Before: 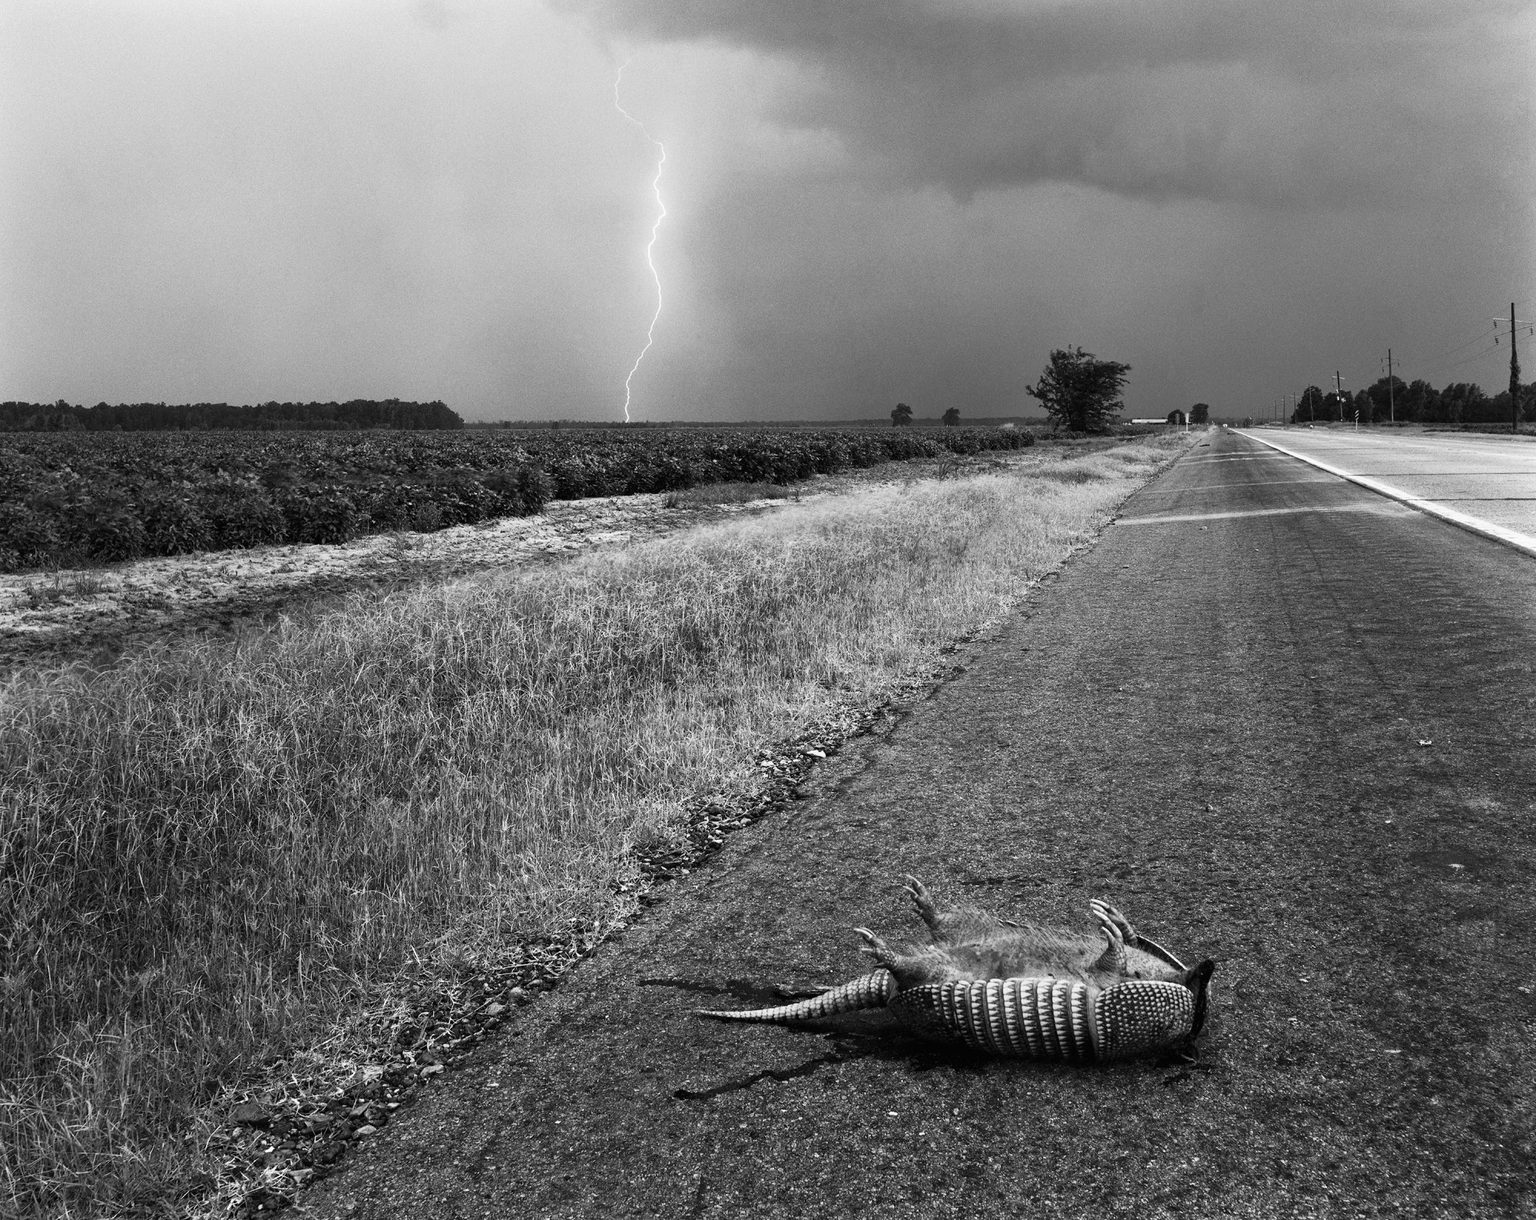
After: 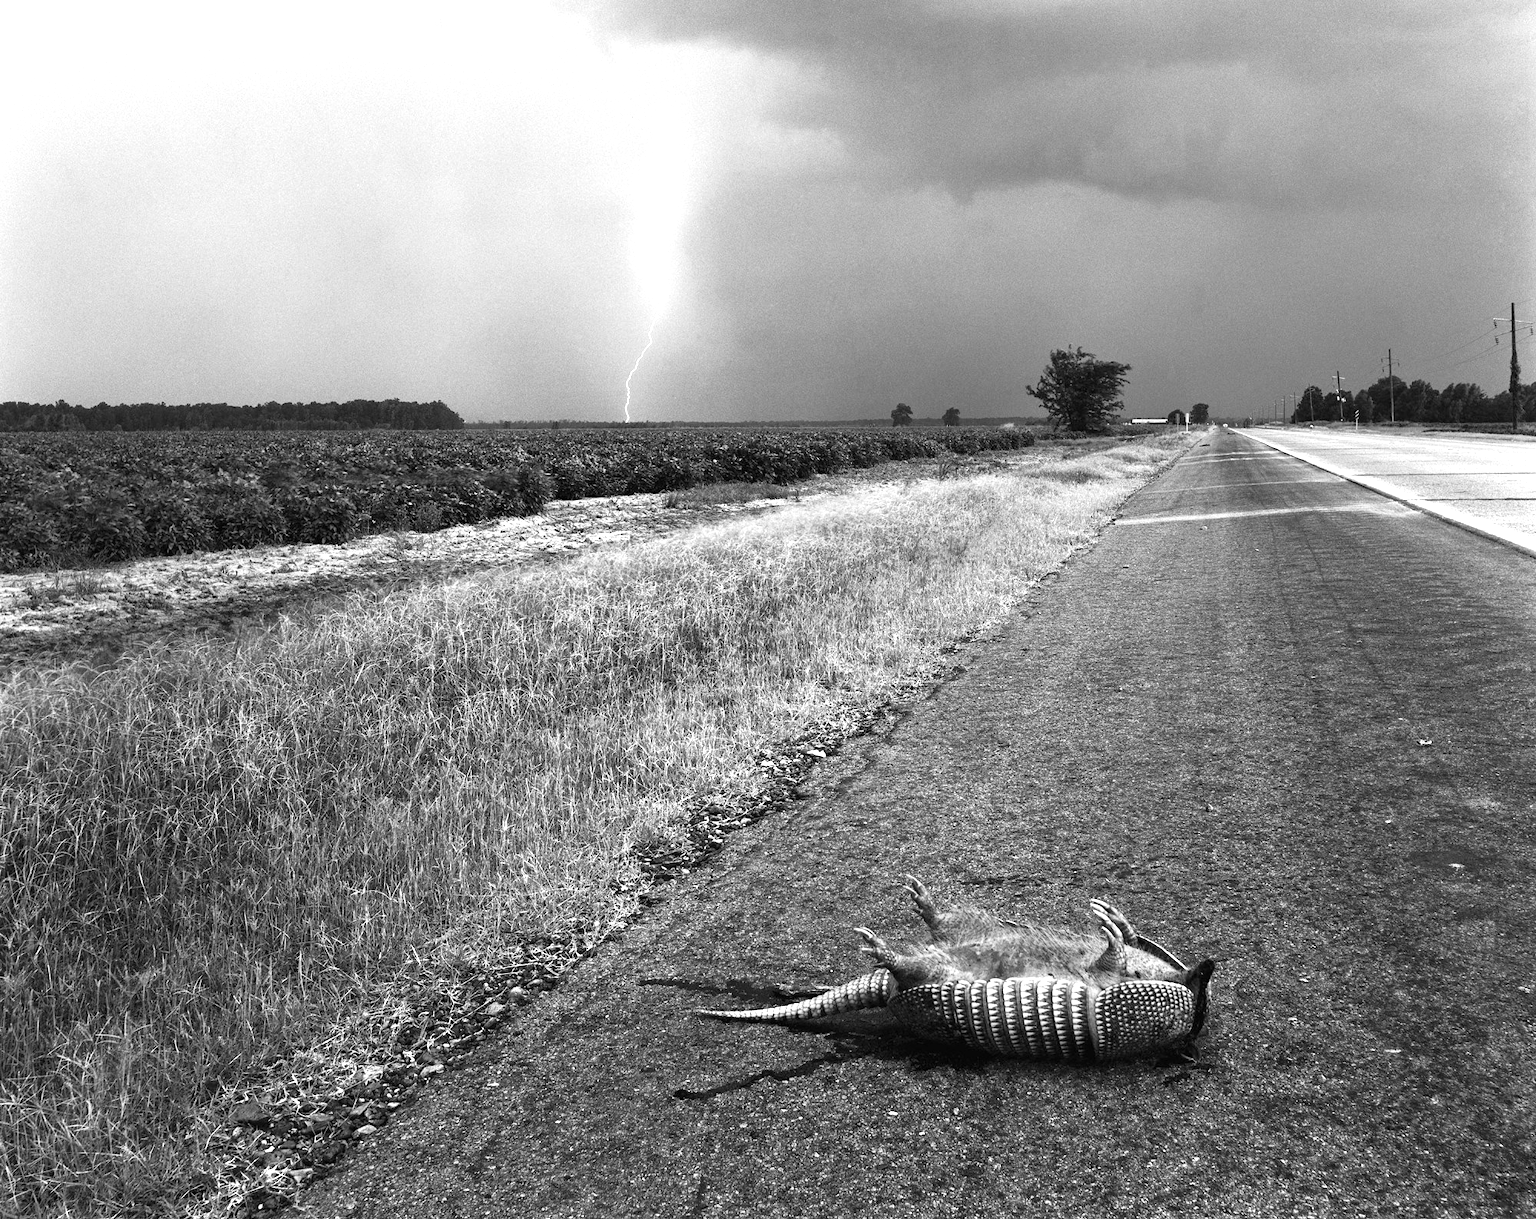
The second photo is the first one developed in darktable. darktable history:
color zones: curves: ch0 [(0, 0.5) (0.125, 0.4) (0.25, 0.5) (0.375, 0.4) (0.5, 0.4) (0.625, 0.35) (0.75, 0.35) (0.875, 0.5)]; ch1 [(0, 0.35) (0.125, 0.45) (0.25, 0.35) (0.375, 0.35) (0.5, 0.35) (0.625, 0.35) (0.75, 0.45) (0.875, 0.35)]; ch2 [(0, 0.6) (0.125, 0.5) (0.25, 0.5) (0.375, 0.6) (0.5, 0.6) (0.625, 0.5) (0.75, 0.5) (0.875, 0.5)]
exposure: black level correction 0, exposure 0.694 EV, compensate exposure bias true, compensate highlight preservation false
